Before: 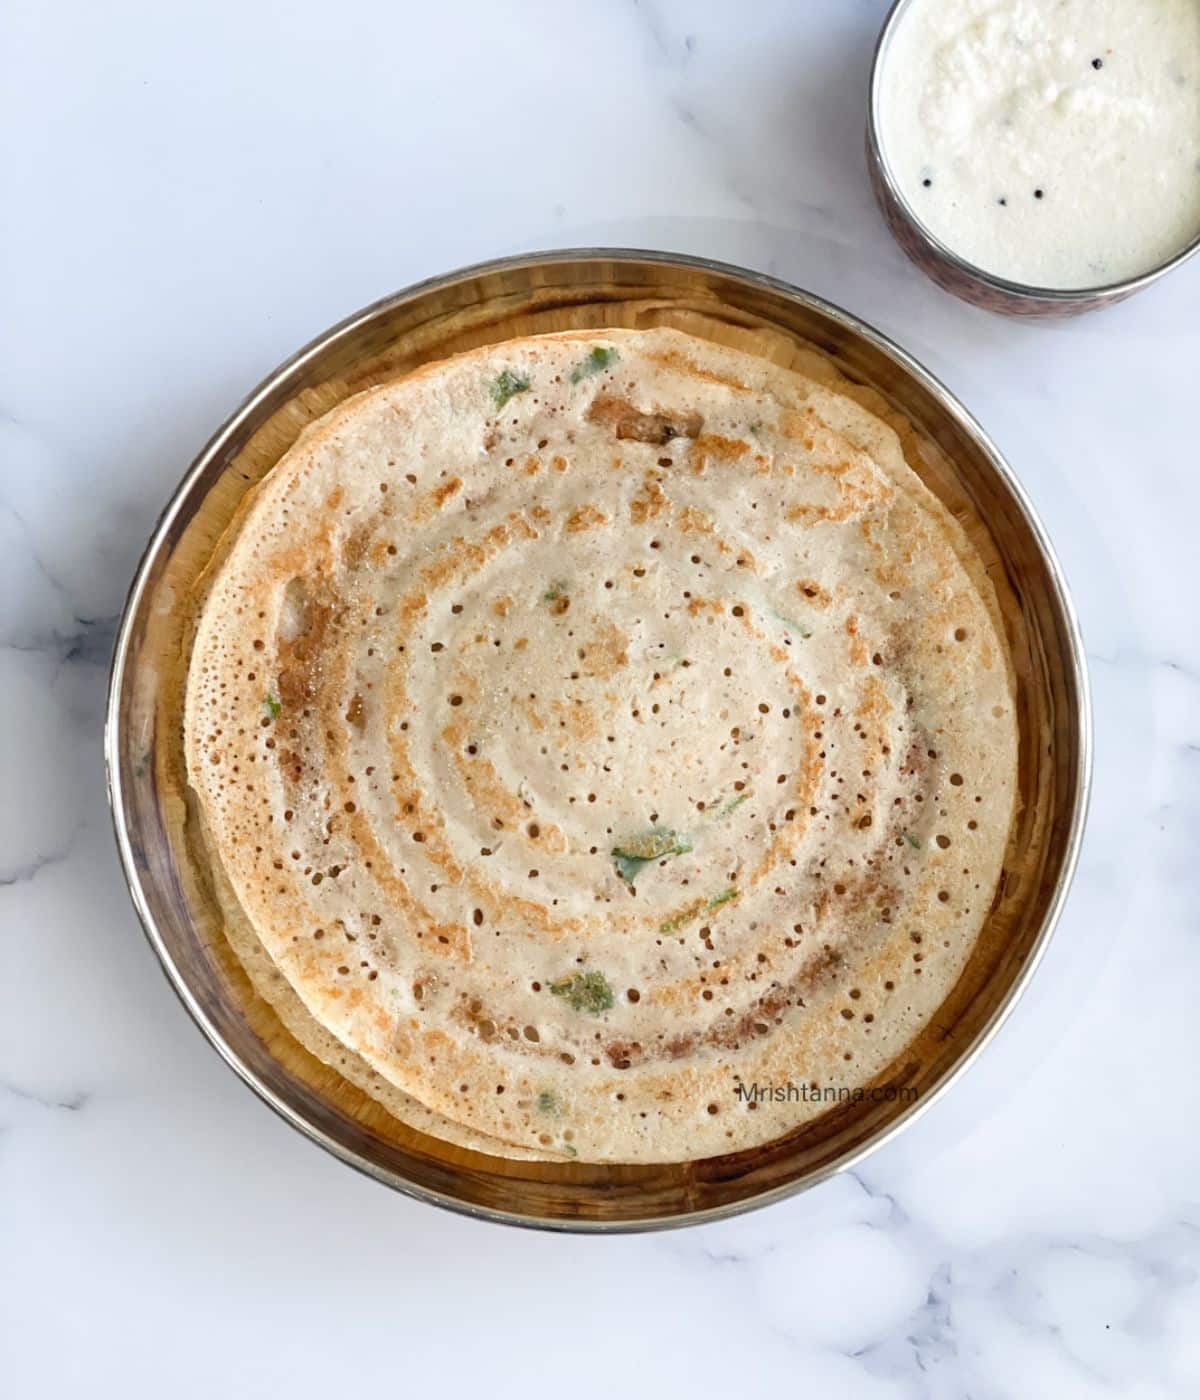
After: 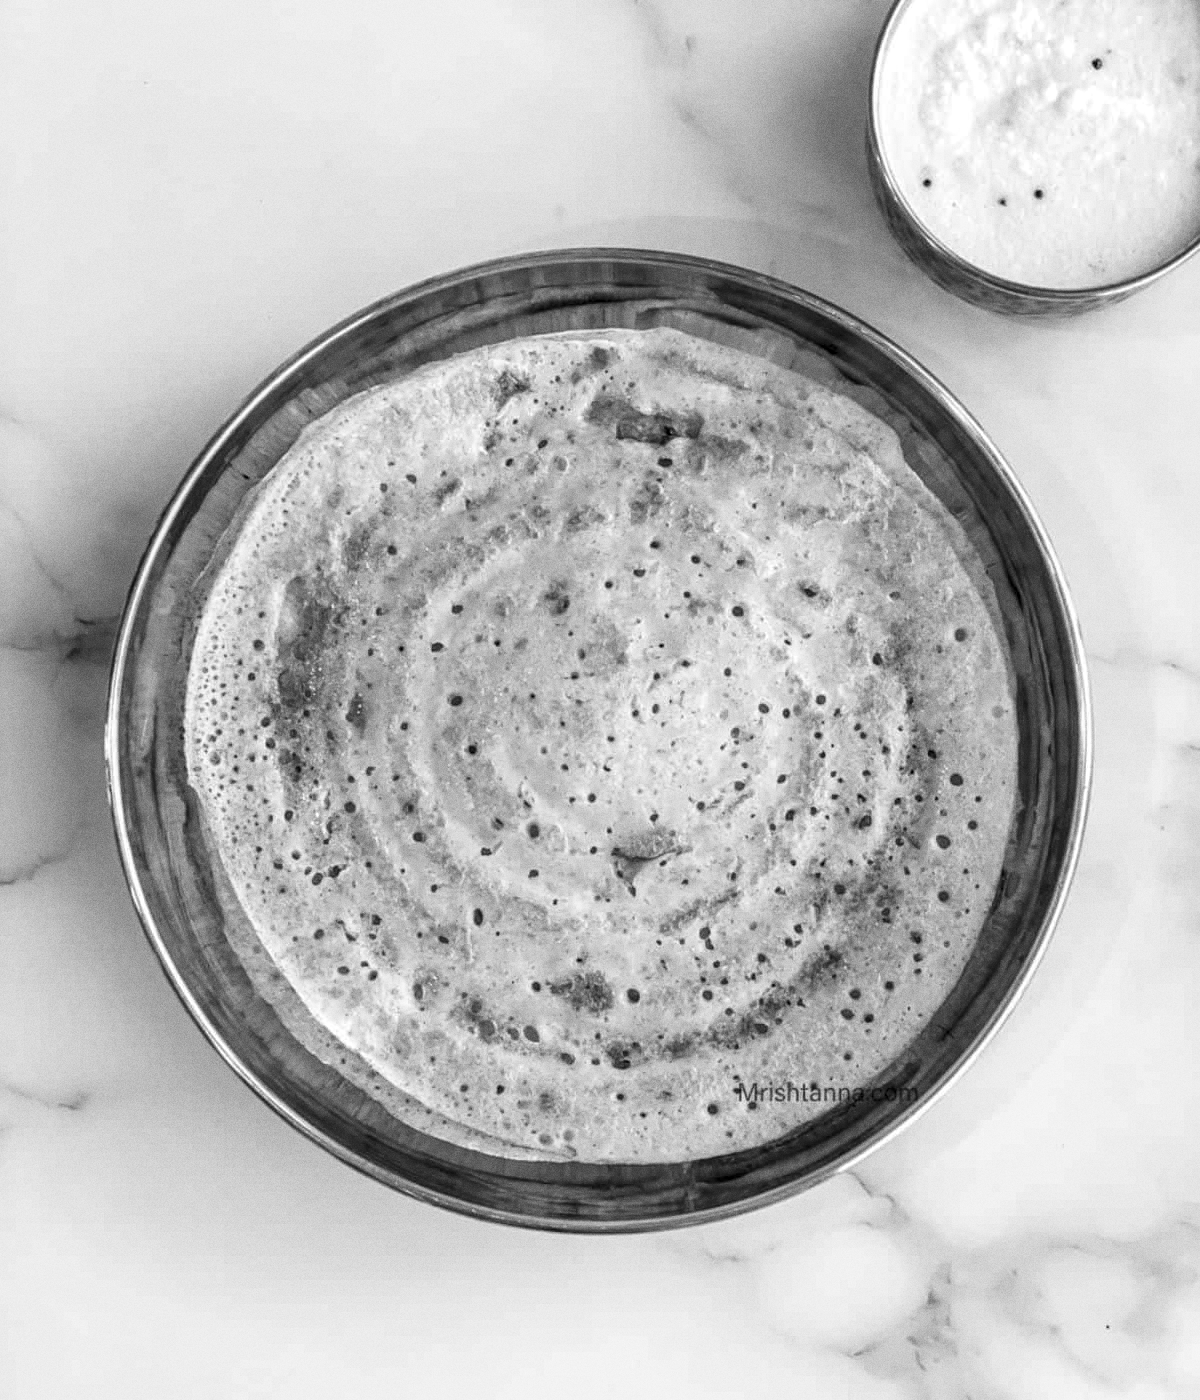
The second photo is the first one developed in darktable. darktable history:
grain: coarseness 0.09 ISO
local contrast: detail 130%
monochrome: on, module defaults
